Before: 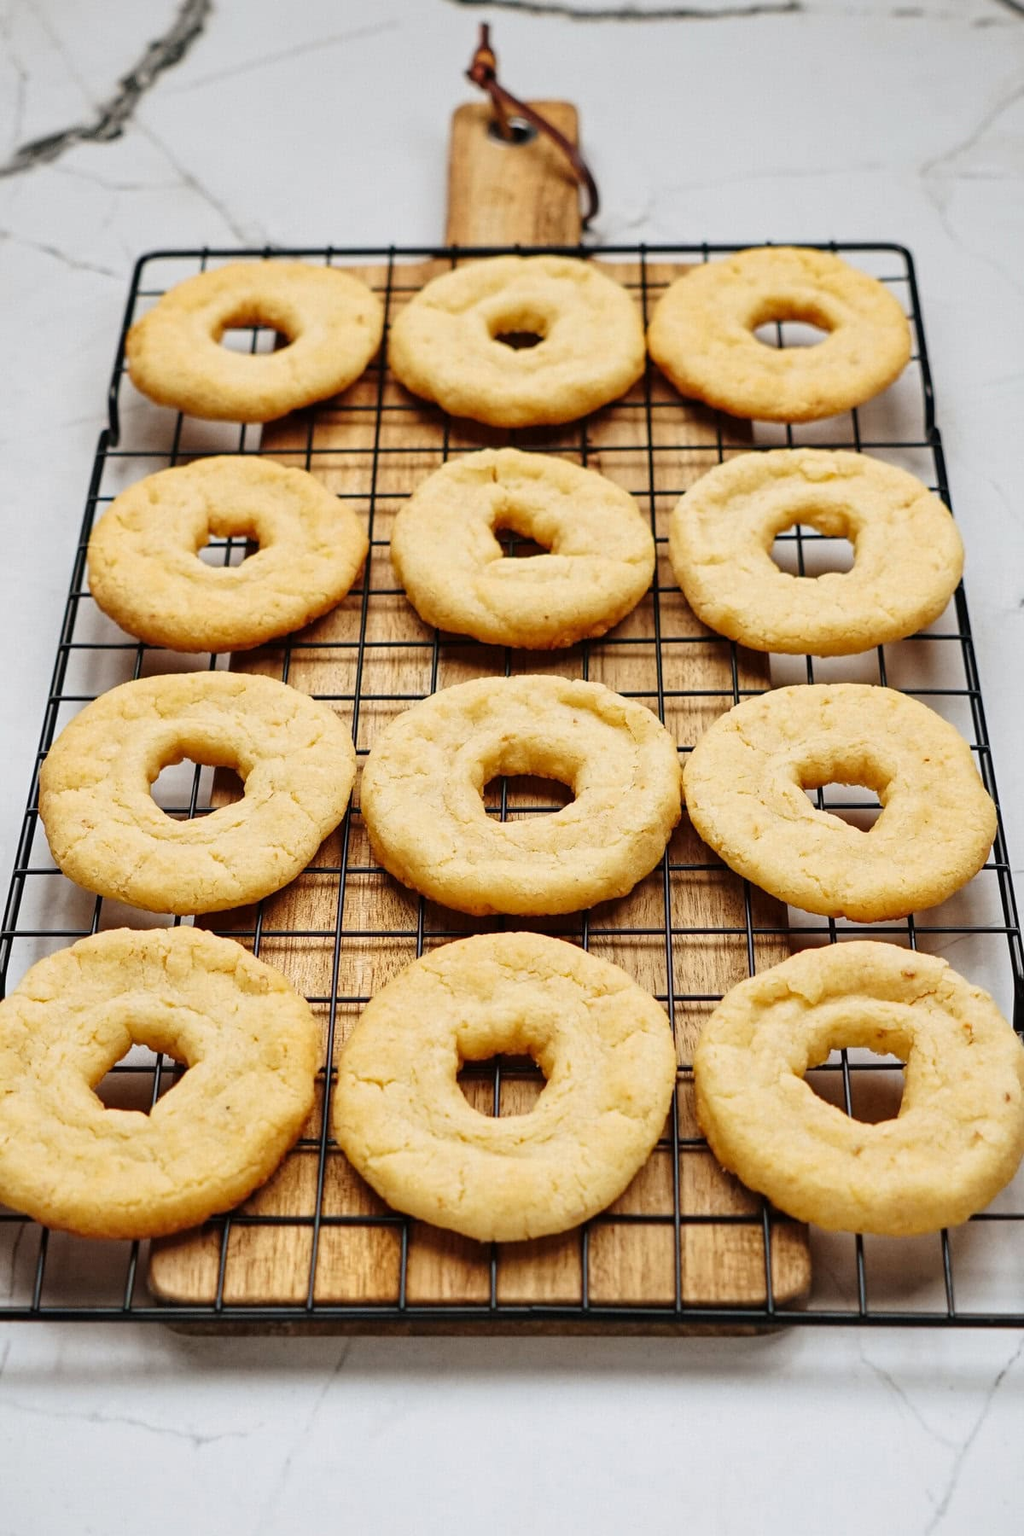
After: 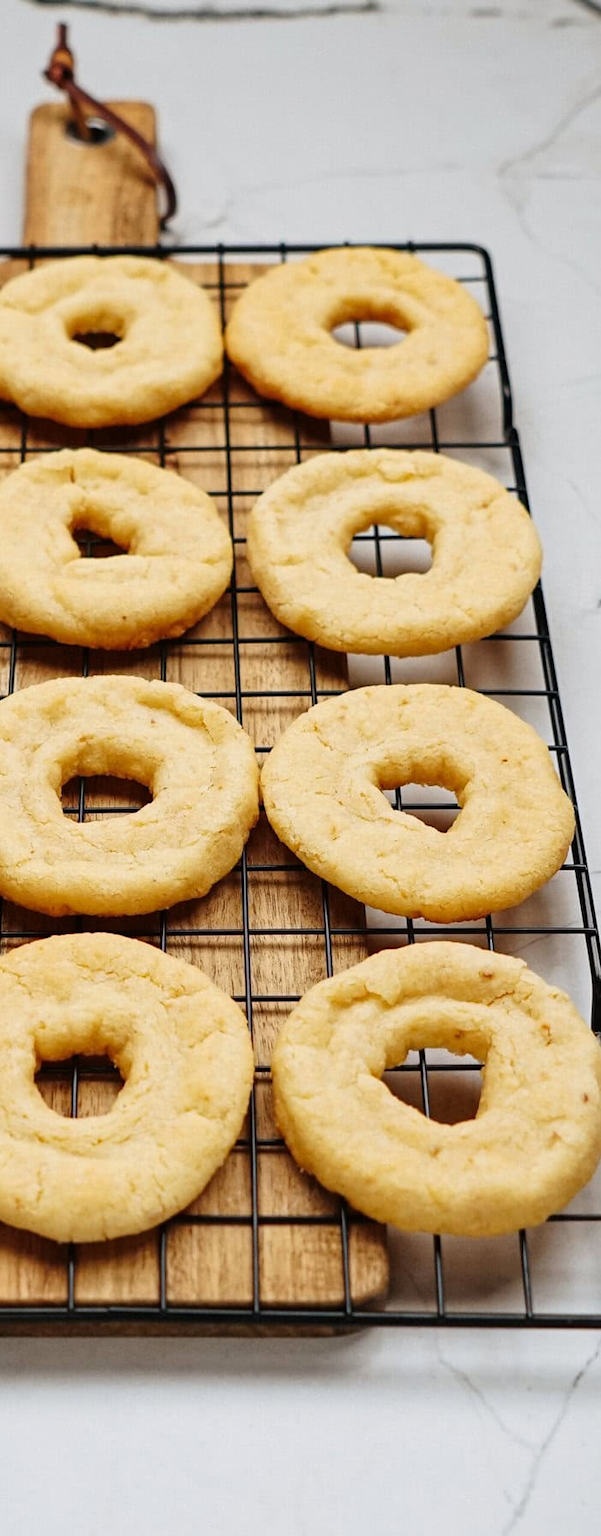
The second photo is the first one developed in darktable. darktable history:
crop: left 41.282%
